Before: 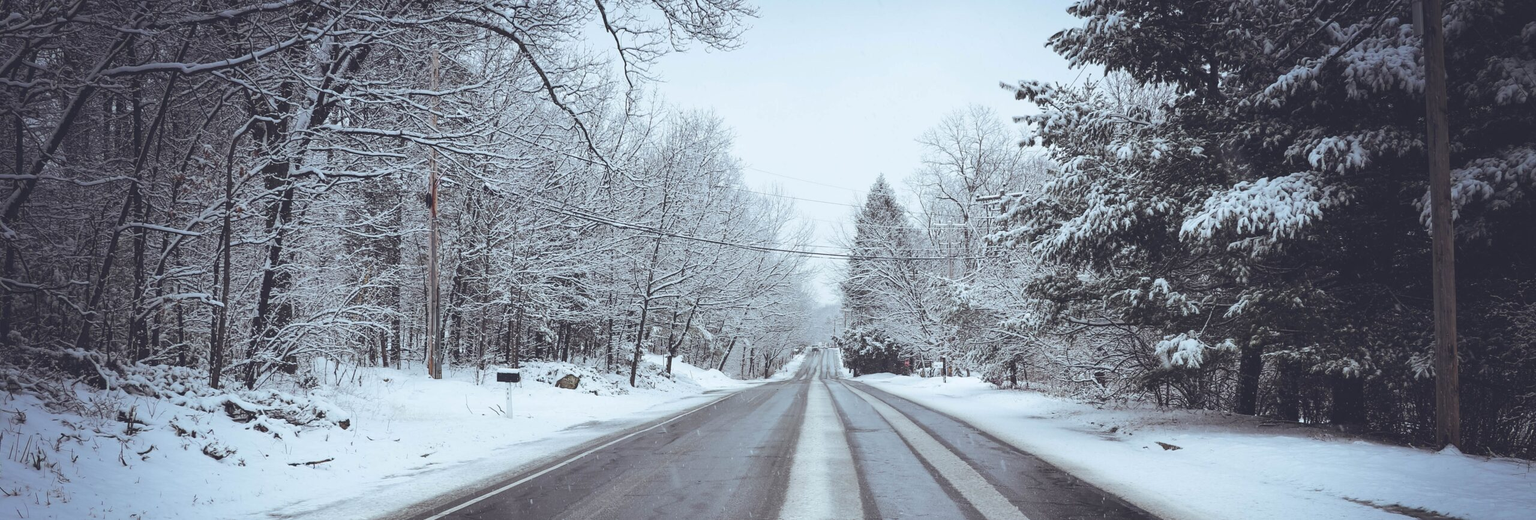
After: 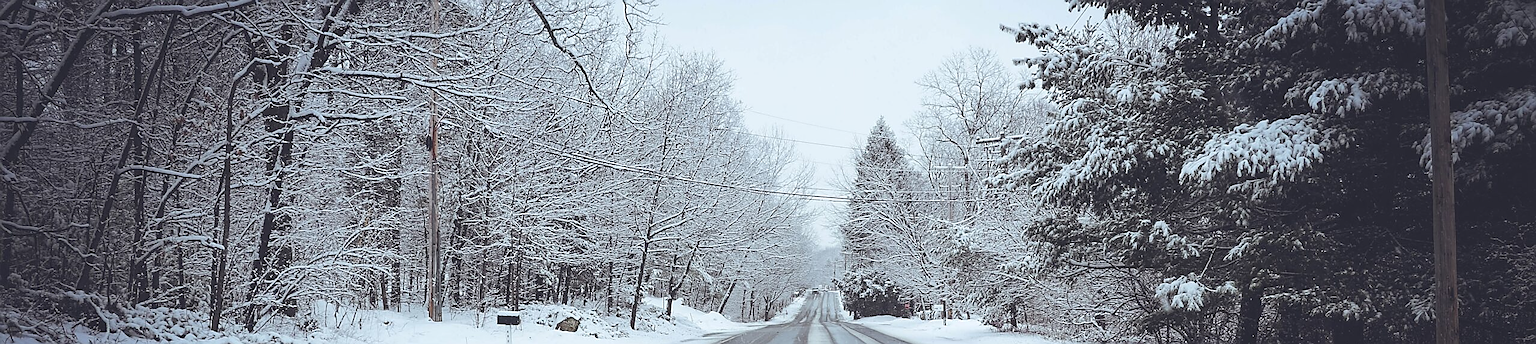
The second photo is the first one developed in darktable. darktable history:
contrast brightness saturation: saturation -0.06
crop: top 11.134%, bottom 22.552%
sharpen: radius 1.369, amount 1.257, threshold 0.778
